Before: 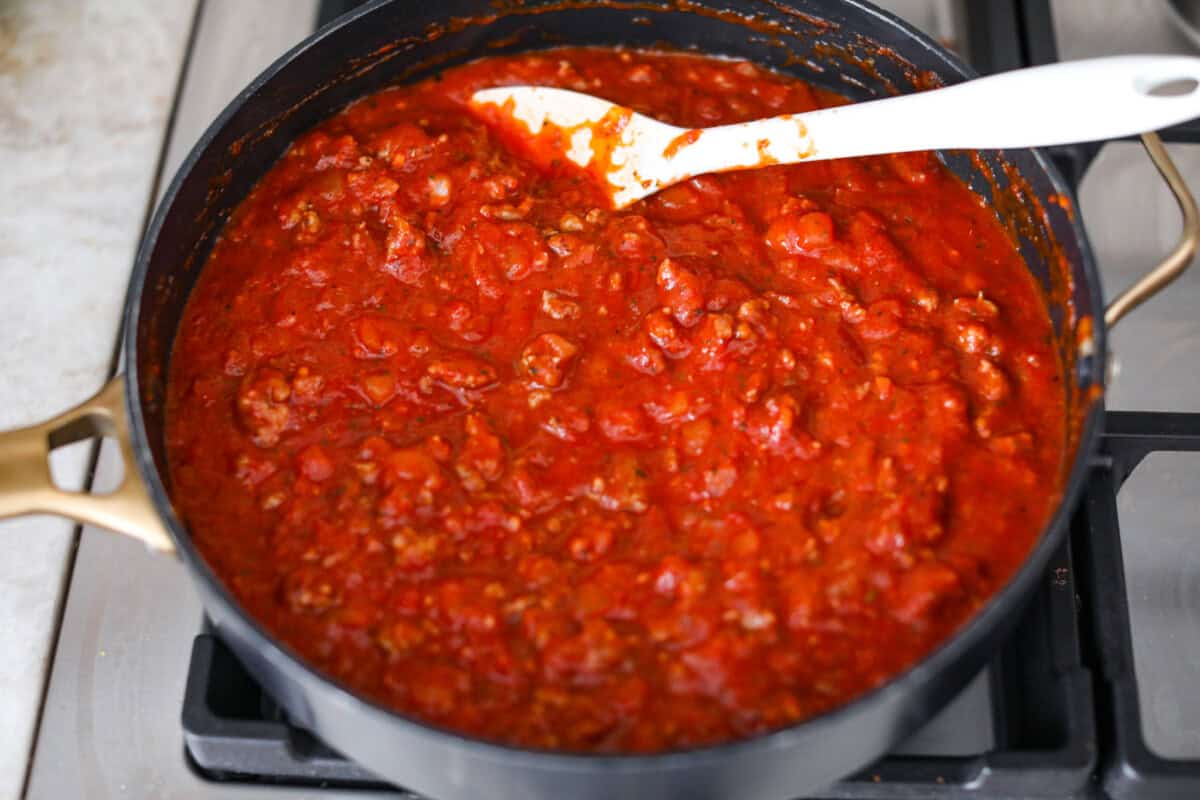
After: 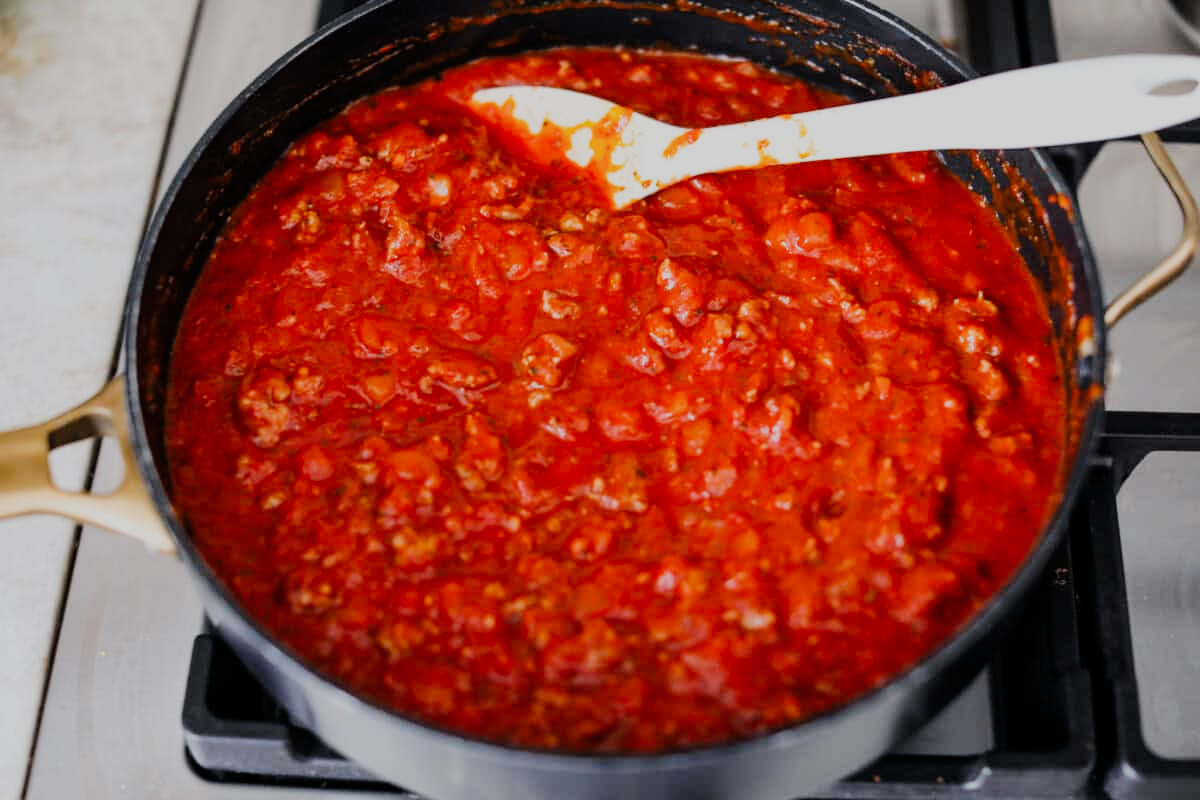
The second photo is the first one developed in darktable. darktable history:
tone curve: curves: ch0 [(0, 0) (0.091, 0.066) (0.184, 0.16) (0.491, 0.519) (0.748, 0.765) (1, 0.919)]; ch1 [(0, 0) (0.179, 0.173) (0.322, 0.32) (0.424, 0.424) (0.502, 0.504) (0.56, 0.575) (0.631, 0.675) (0.777, 0.806) (1, 1)]; ch2 [(0, 0) (0.434, 0.447) (0.485, 0.495) (0.524, 0.563) (0.676, 0.691) (1, 1)], preserve colors none
filmic rgb: black relative exposure -7.65 EV, white relative exposure 4.56 EV, hardness 3.61, contrast 1.061
